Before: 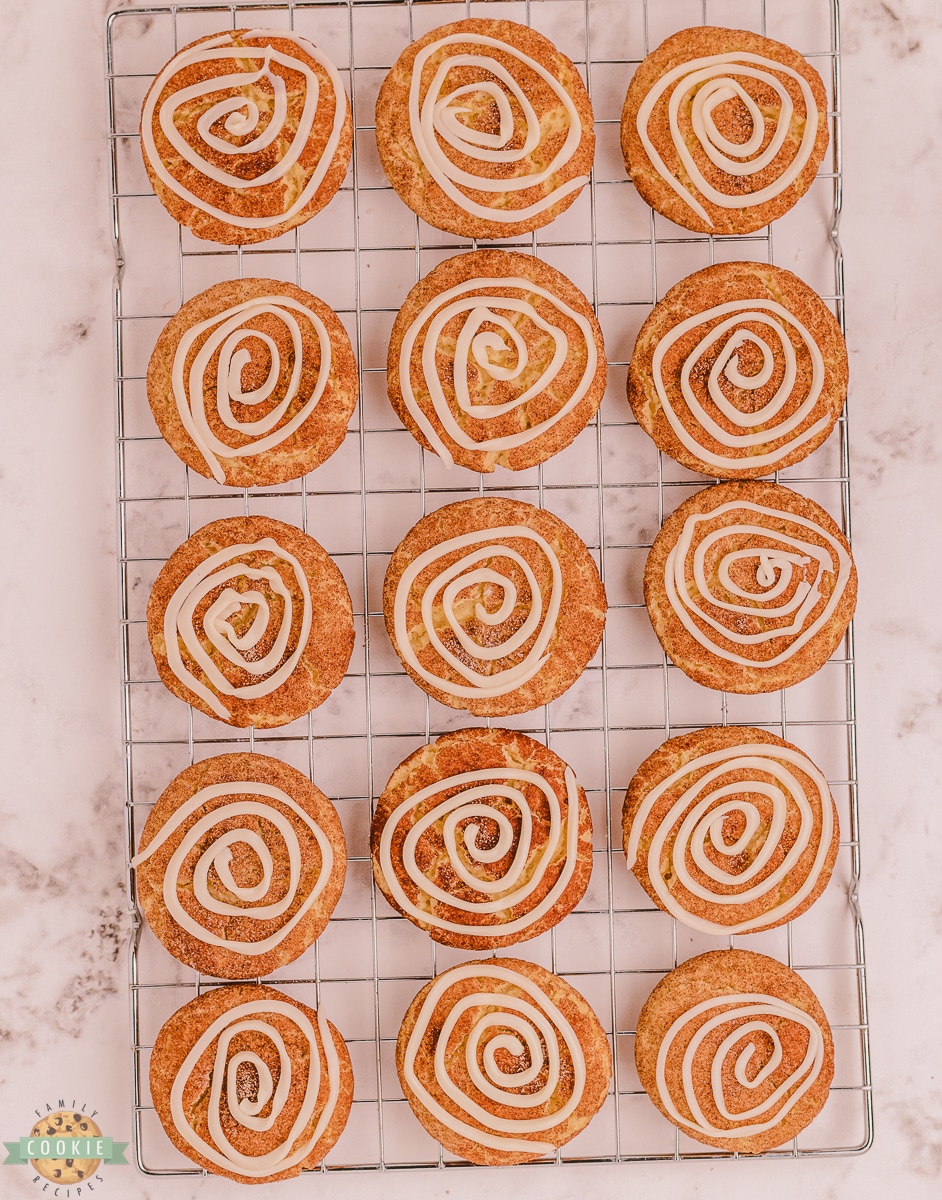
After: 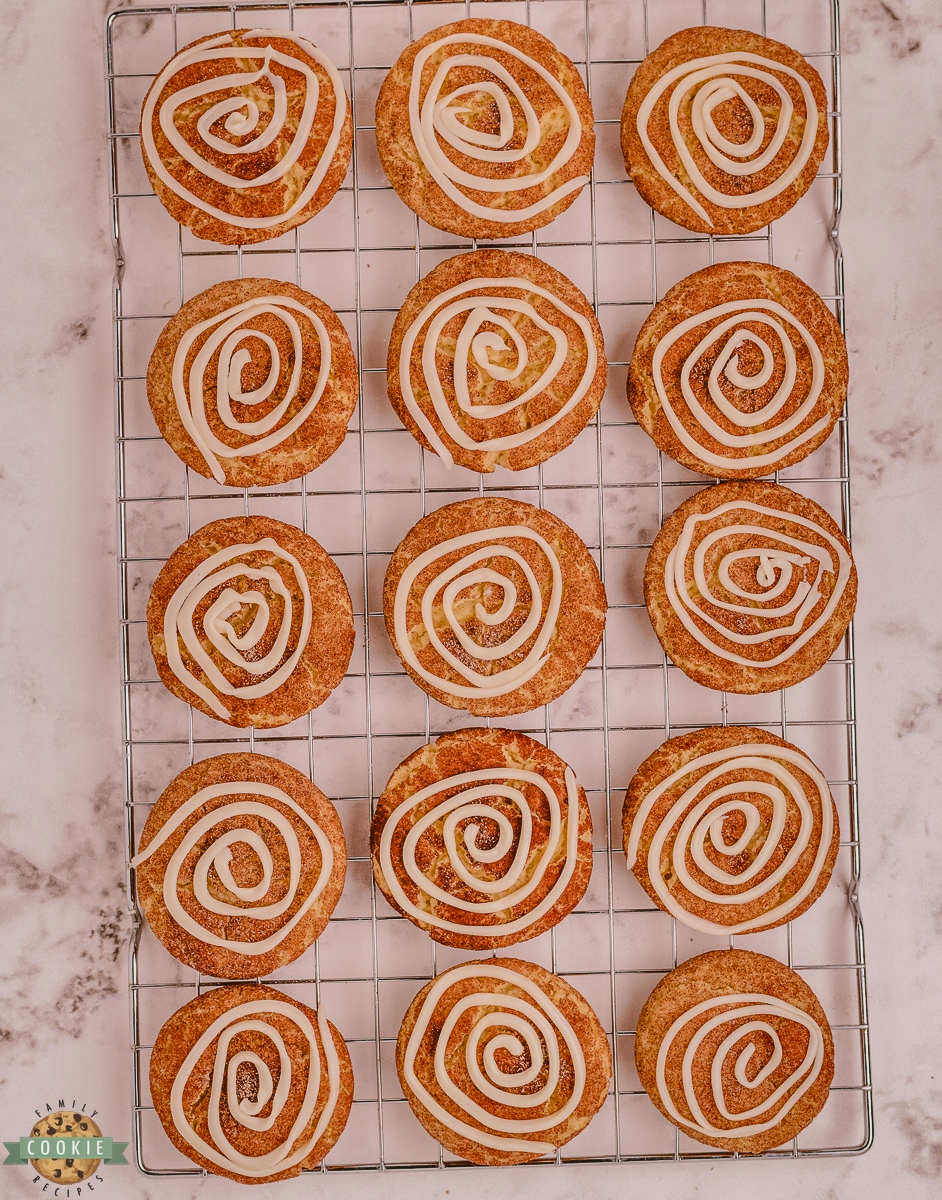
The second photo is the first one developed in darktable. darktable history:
shadows and highlights: shadows 61, highlights -60.13, soften with gaussian
